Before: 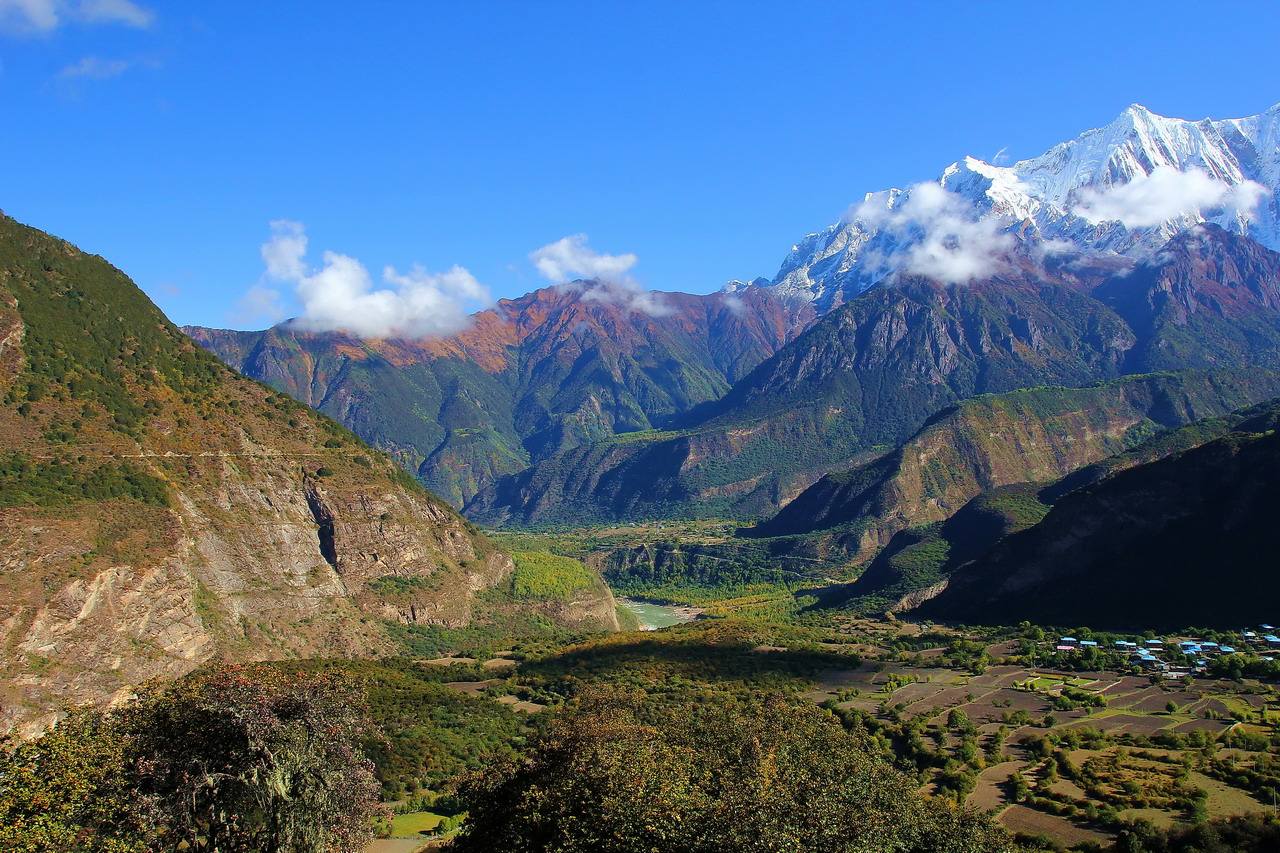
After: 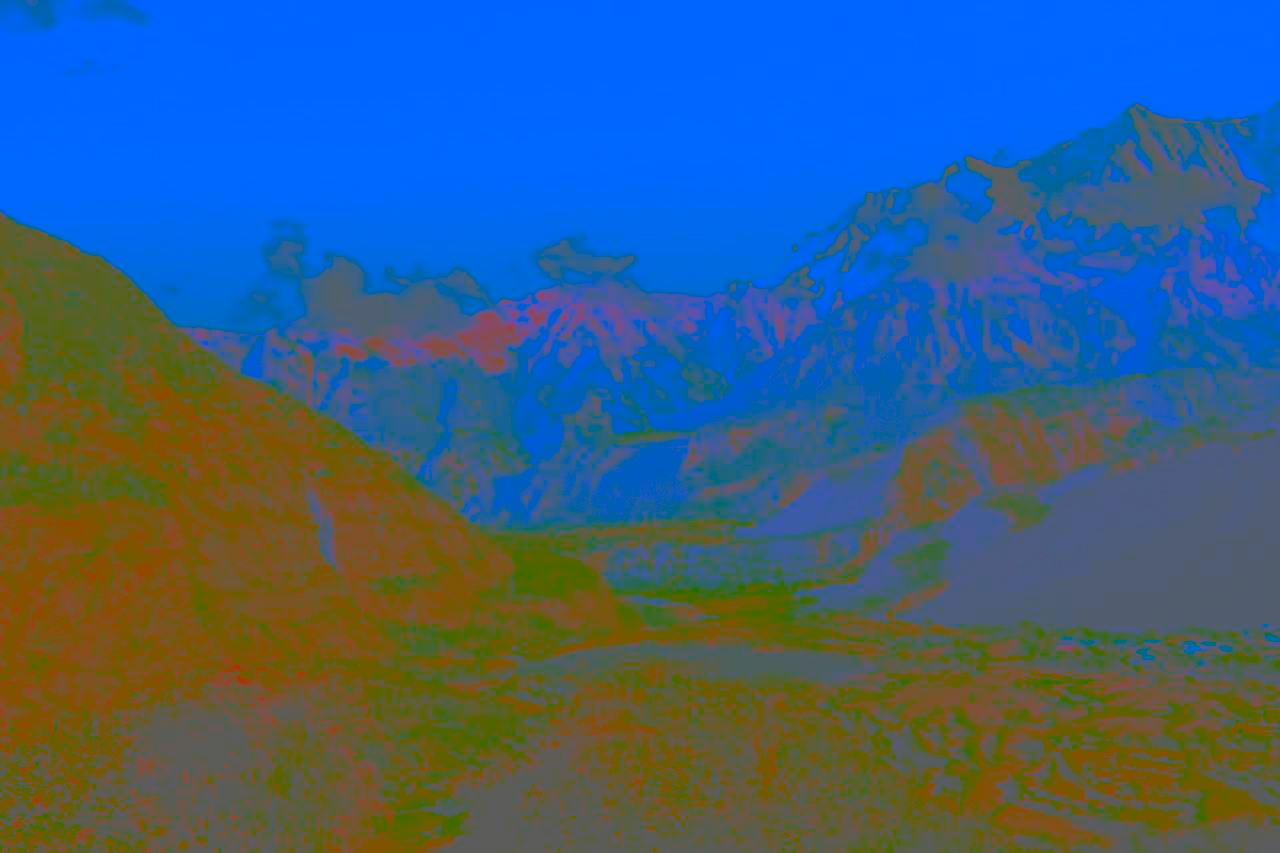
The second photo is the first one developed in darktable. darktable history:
tone equalizer: on, module defaults
shadows and highlights: shadows 4.1, highlights -17.6, soften with gaussian
contrast brightness saturation: contrast -0.99, brightness -0.17, saturation 0.75
